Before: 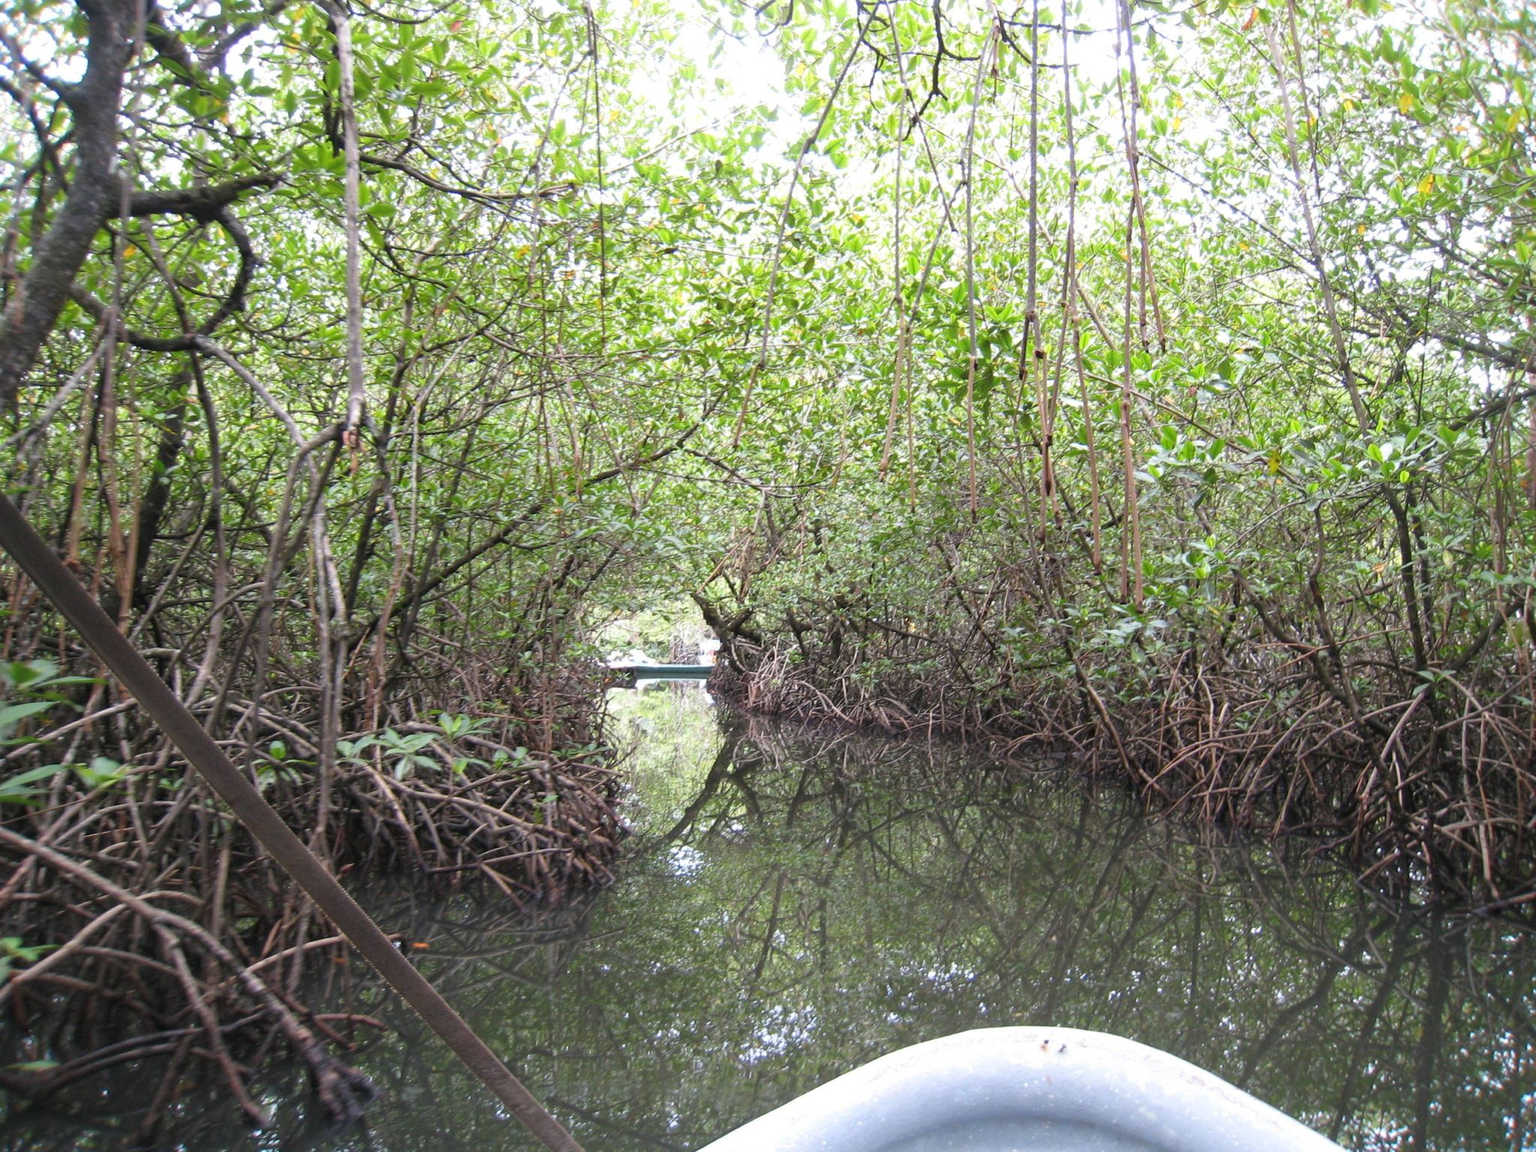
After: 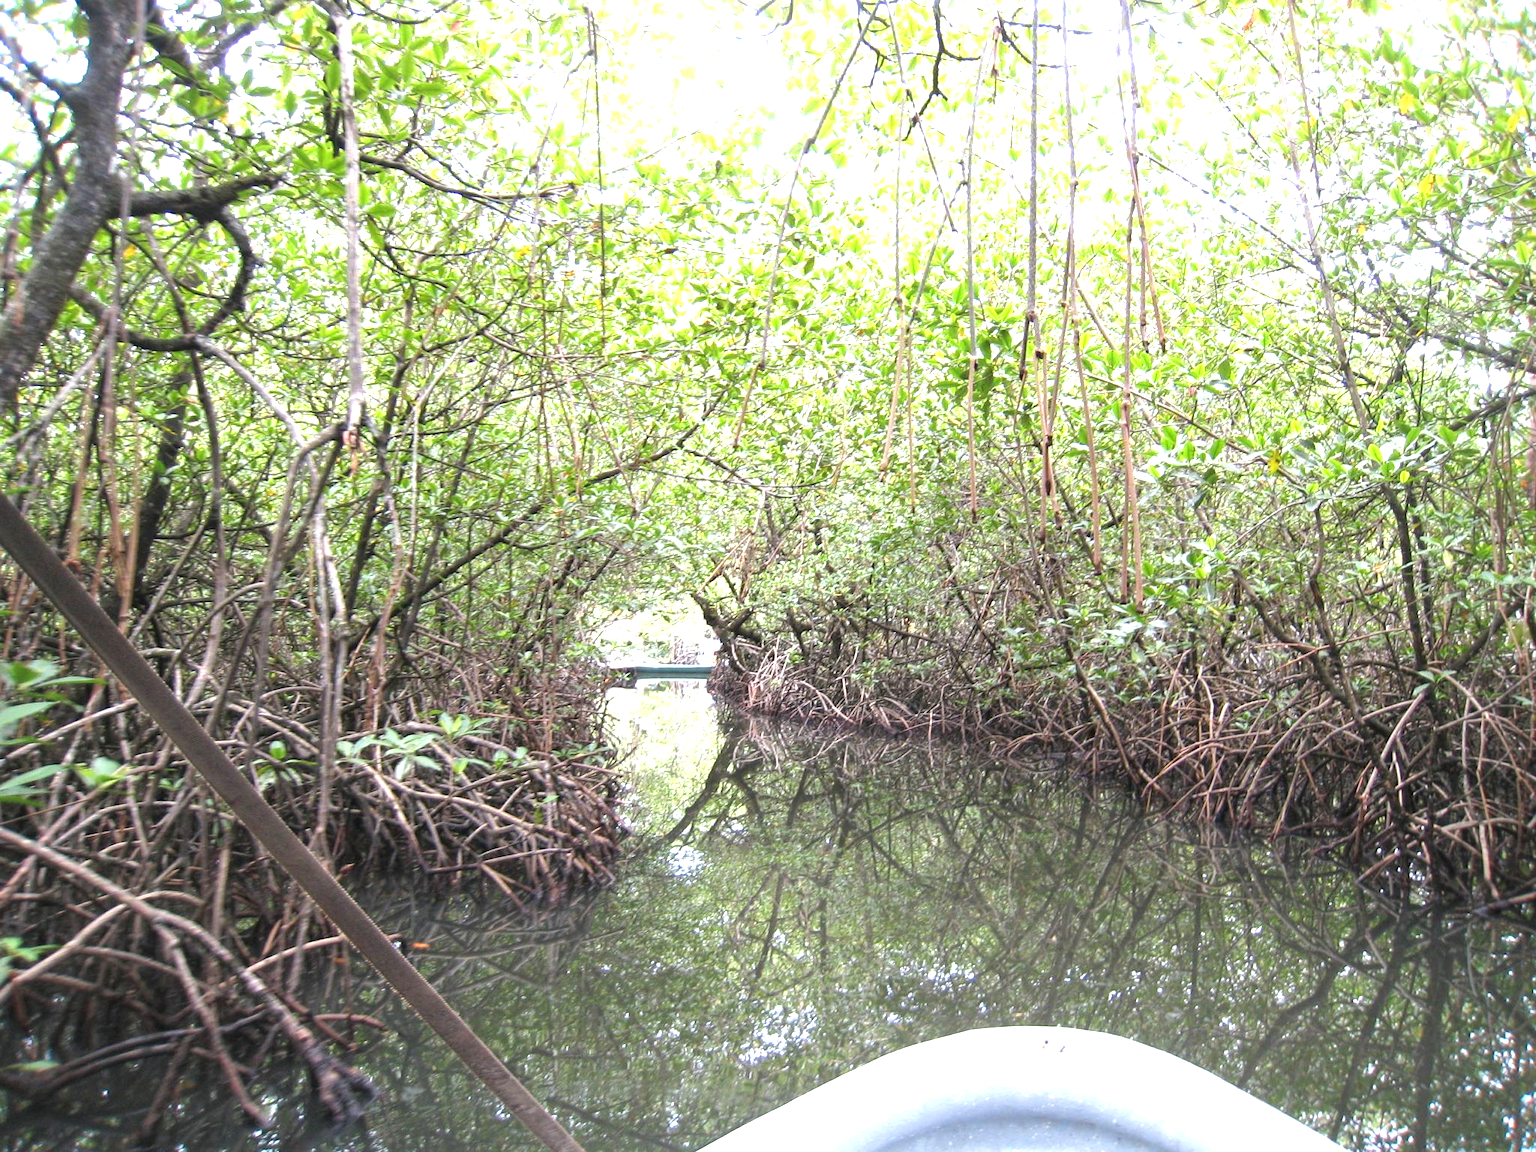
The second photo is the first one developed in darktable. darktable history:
exposure: black level correction -0.001, exposure 0.904 EV, compensate highlight preservation false
local contrast: highlights 104%, shadows 98%, detail 120%, midtone range 0.2
